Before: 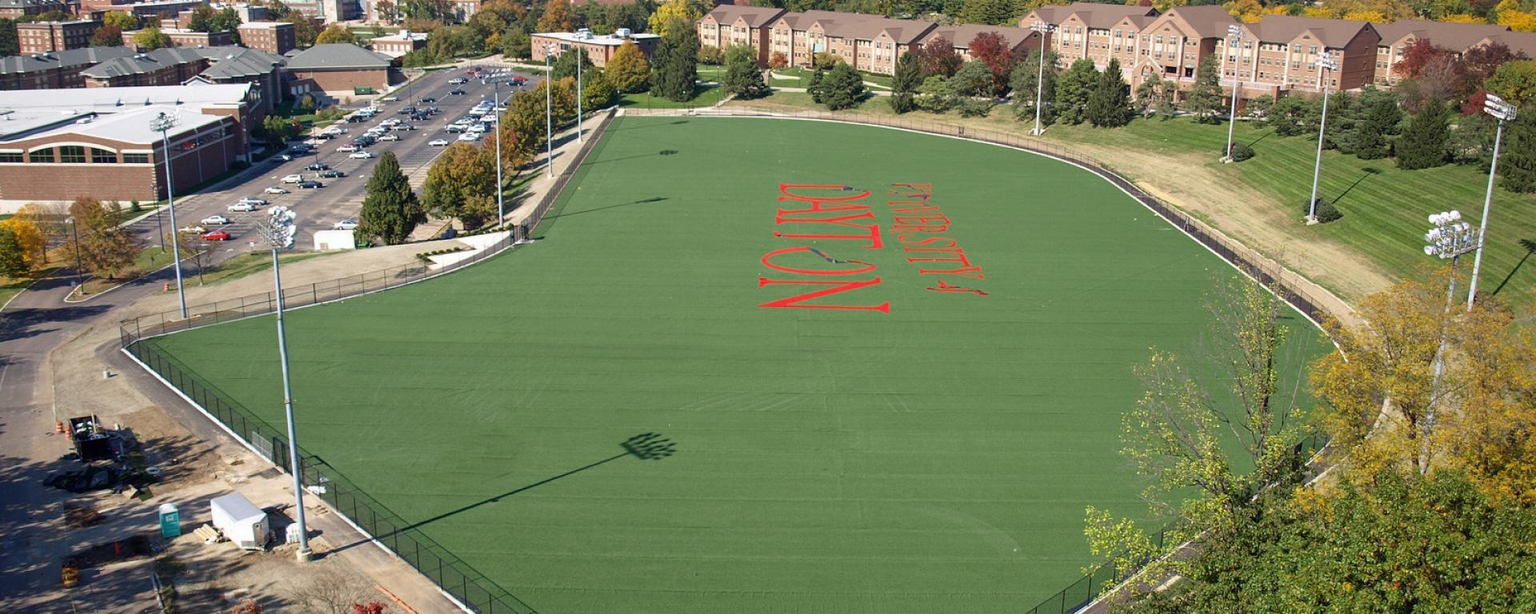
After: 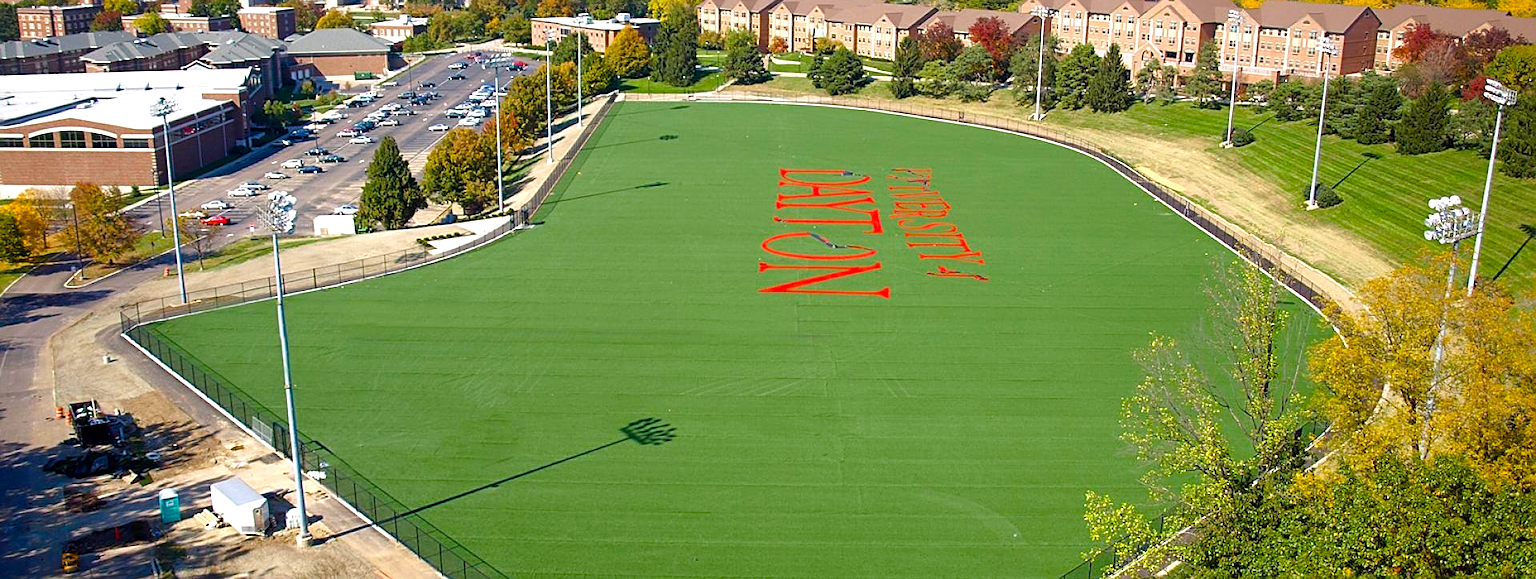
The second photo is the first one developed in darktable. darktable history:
sharpen: on, module defaults
tone equalizer: -8 EV -0.377 EV, -7 EV -0.393 EV, -6 EV -0.369 EV, -5 EV -0.219 EV, -3 EV 0.195 EV, -2 EV 0.341 EV, -1 EV 0.391 EV, +0 EV 0.433 EV
color balance rgb: linear chroma grading › shadows 9.722%, linear chroma grading › highlights 9.417%, linear chroma grading › global chroma 14.344%, linear chroma grading › mid-tones 14.883%, perceptual saturation grading › global saturation 20.374%, perceptual saturation grading › highlights -19.849%, perceptual saturation grading › shadows 29.351%
crop and rotate: top 2.489%, bottom 3.208%
